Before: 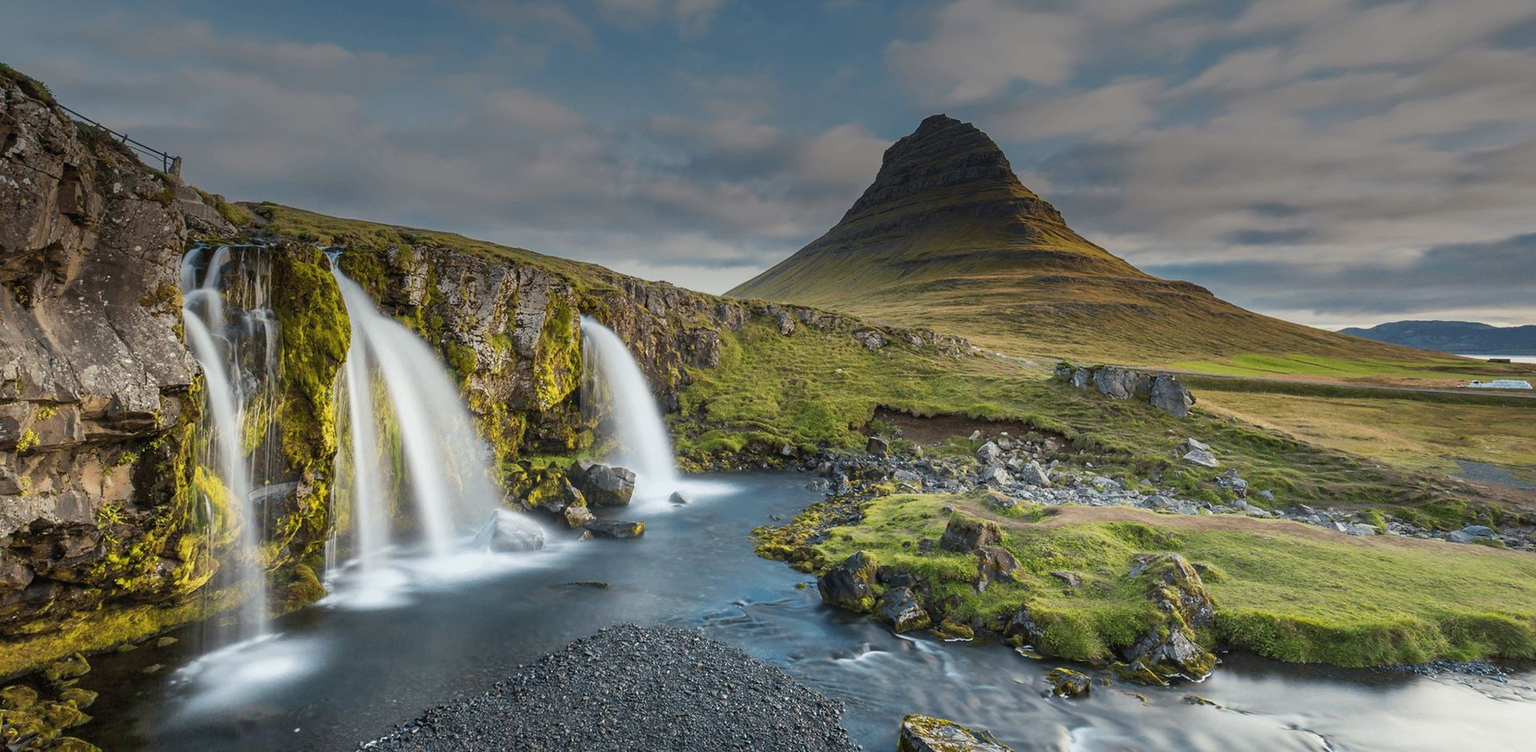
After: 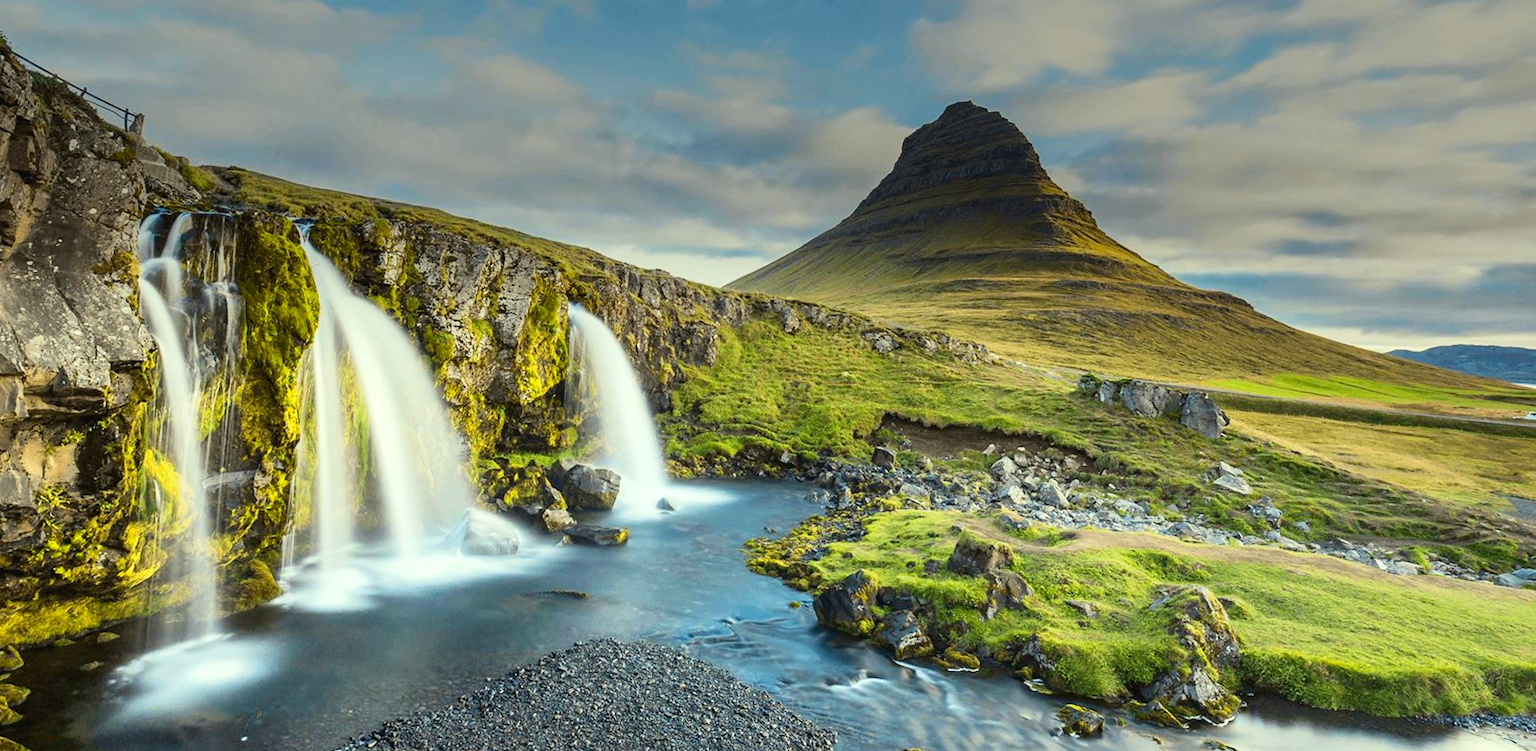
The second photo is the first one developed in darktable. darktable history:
exposure: black level correction 0.001, exposure 0.5 EV, compensate highlight preservation false
crop and rotate: angle -2.3°
tone curve: curves: ch0 [(0, 0.011) (0.139, 0.106) (0.295, 0.271) (0.499, 0.523) (0.739, 0.782) (0.857, 0.879) (1, 0.967)]; ch1 [(0, 0) (0.272, 0.249) (0.388, 0.385) (0.469, 0.456) (0.495, 0.497) (0.524, 0.518) (0.602, 0.623) (0.725, 0.779) (1, 1)]; ch2 [(0, 0) (0.125, 0.089) (0.353, 0.329) (0.443, 0.408) (0.502, 0.499) (0.548, 0.549) (0.608, 0.635) (1, 1)], color space Lab, independent channels, preserve colors none
contrast brightness saturation: saturation -0.059
color correction: highlights a* -5.71, highlights b* 11.15
